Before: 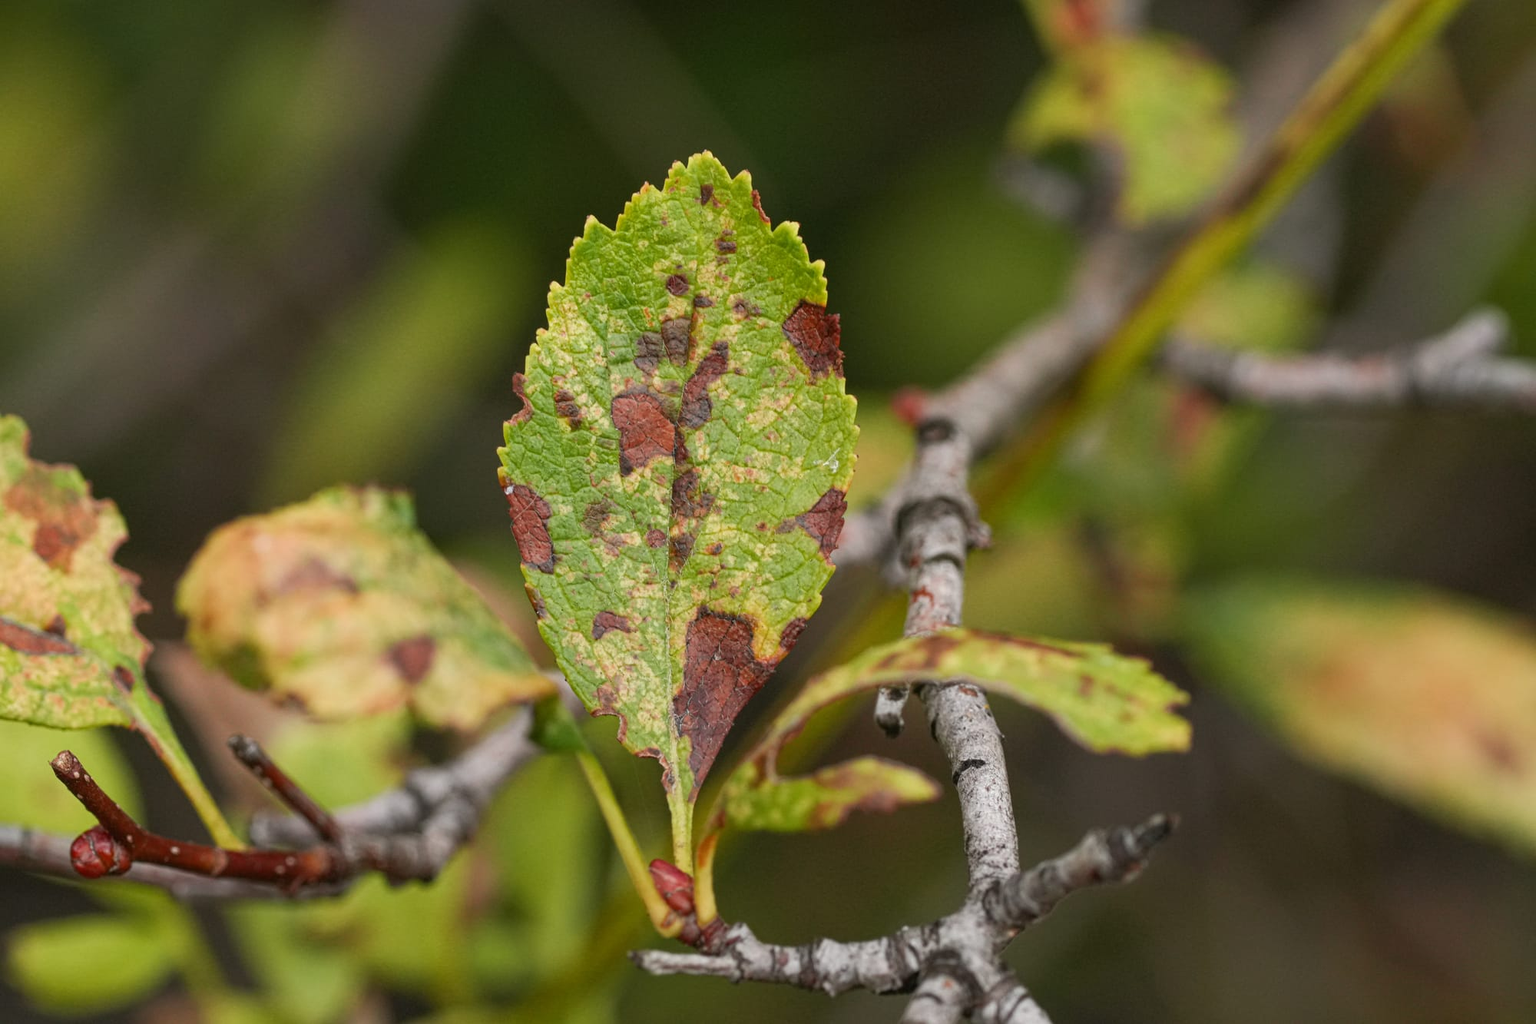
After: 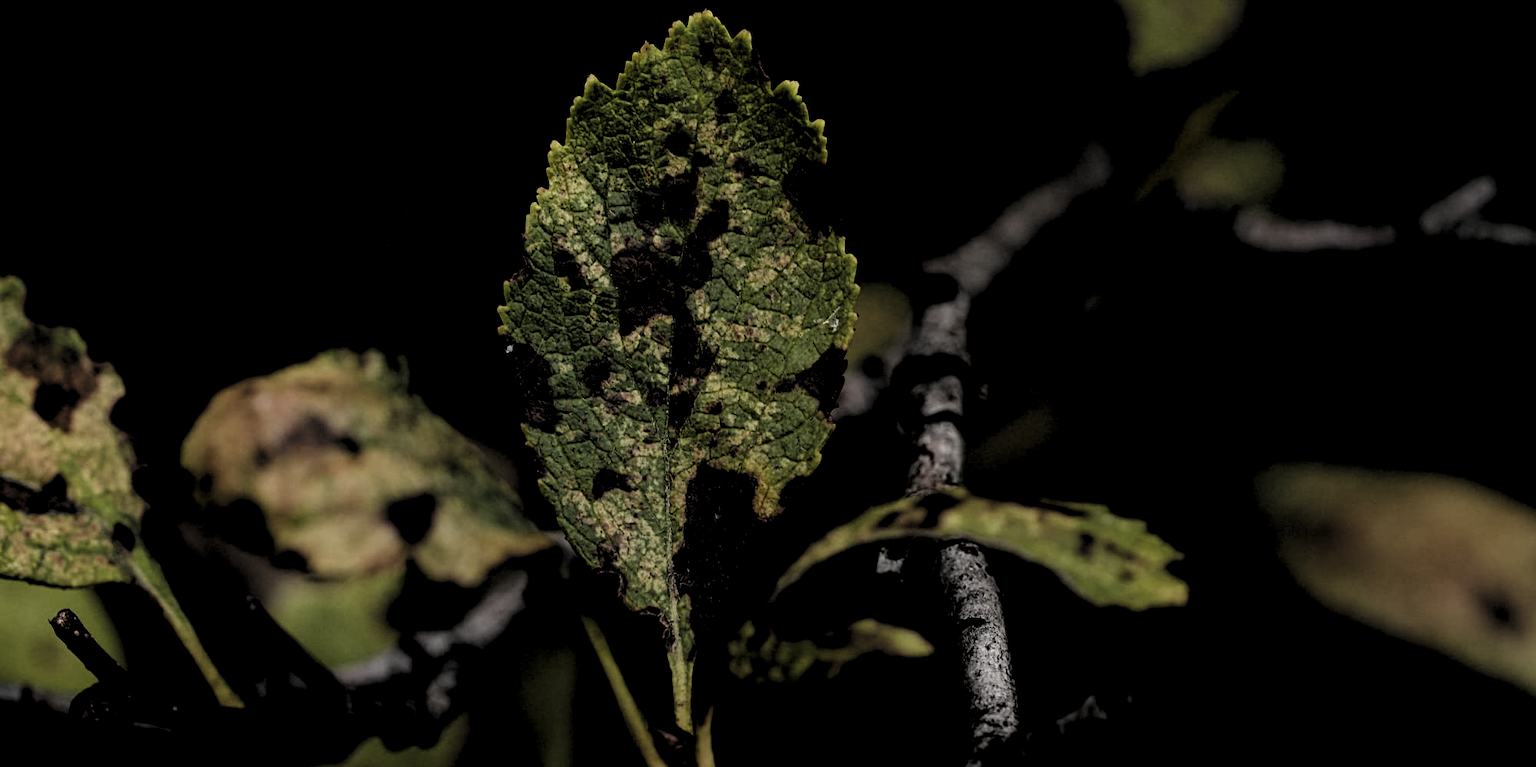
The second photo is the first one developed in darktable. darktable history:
levels: levels [0.514, 0.759, 1]
crop: top 13.819%, bottom 11.169%
